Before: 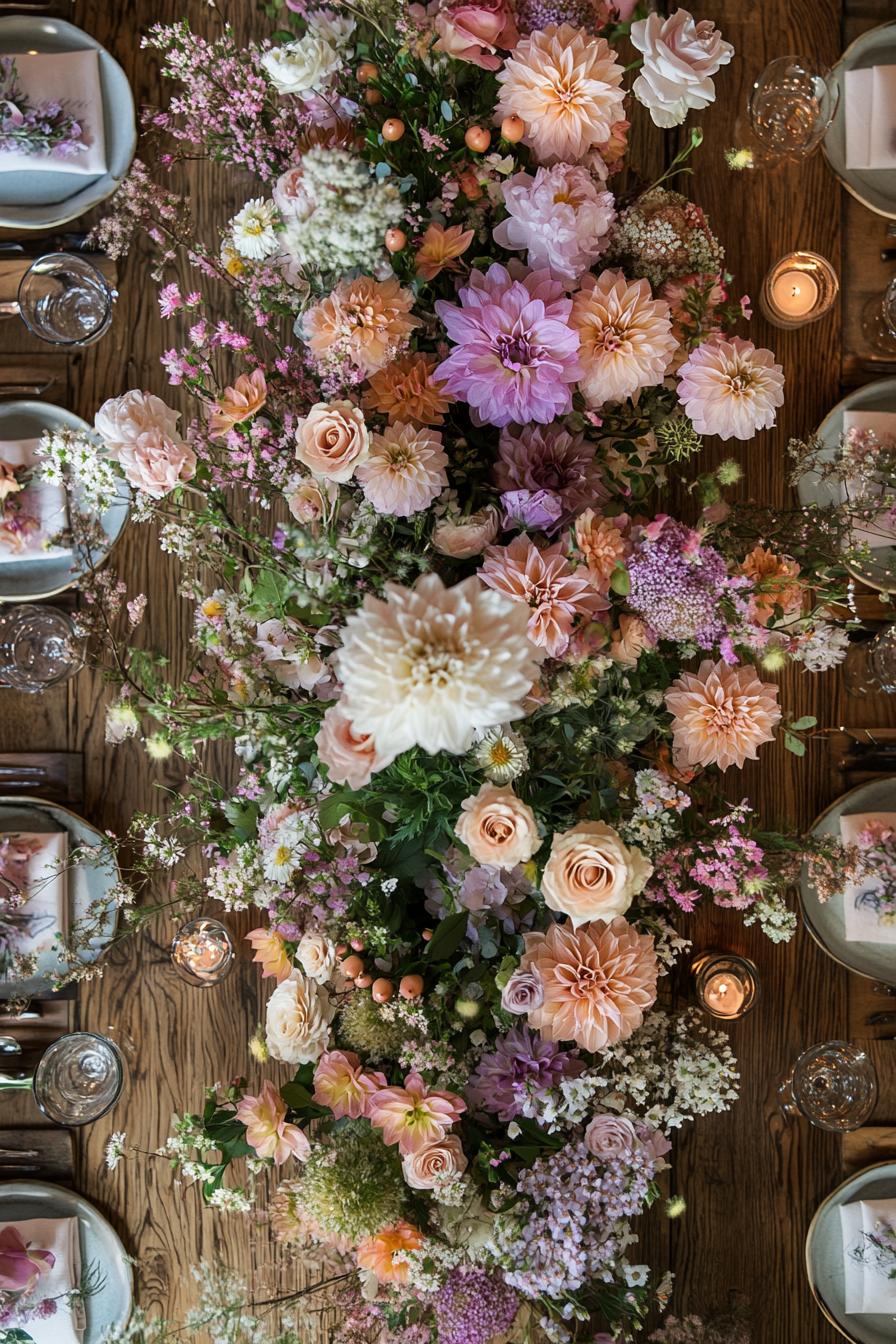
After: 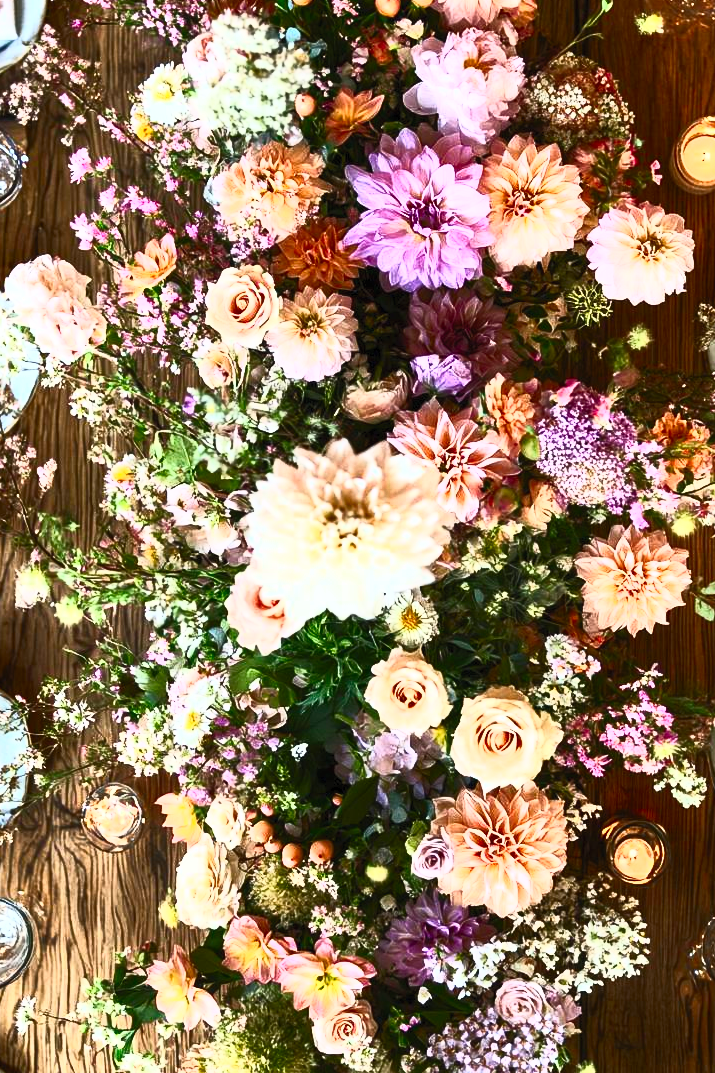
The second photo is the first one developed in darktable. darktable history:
shadows and highlights: shadows 0, highlights 40
crop and rotate: left 10.071%, top 10.071%, right 10.02%, bottom 10.02%
contrast brightness saturation: contrast 0.83, brightness 0.59, saturation 0.59
